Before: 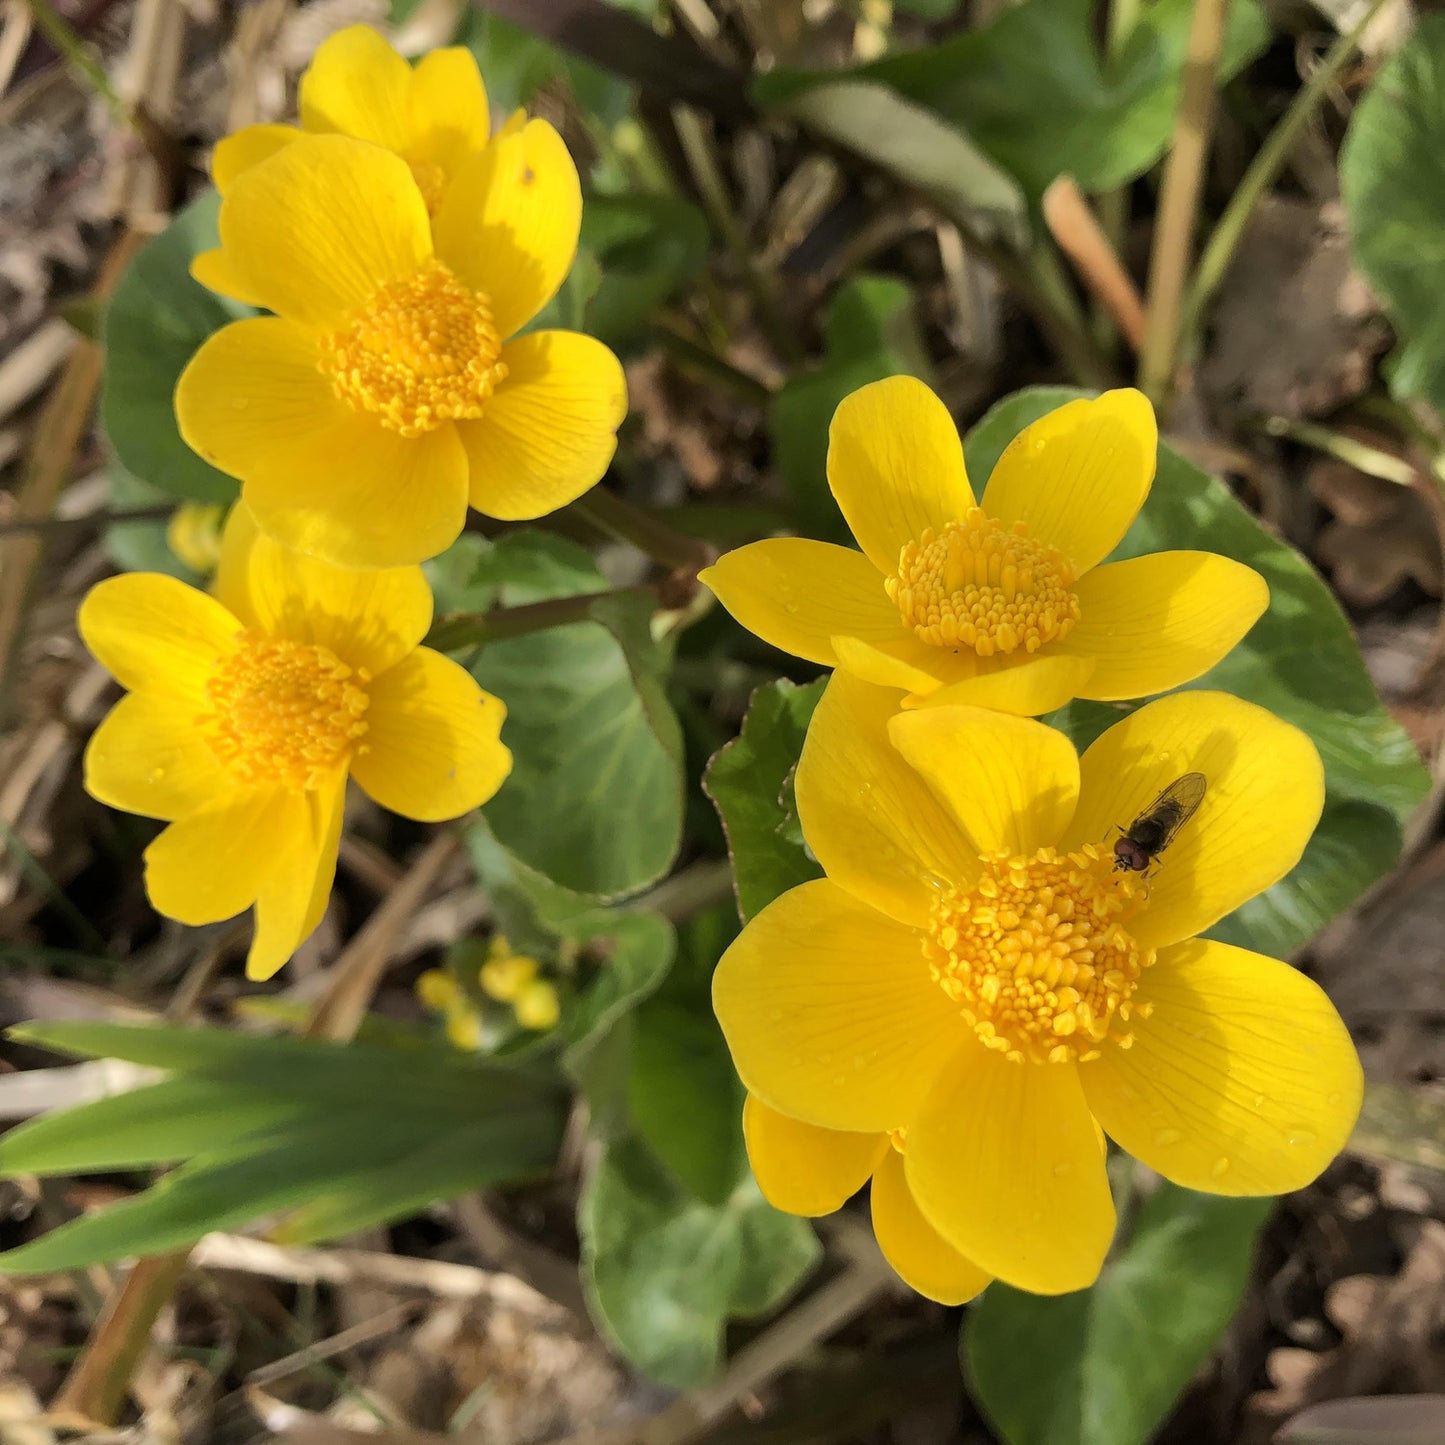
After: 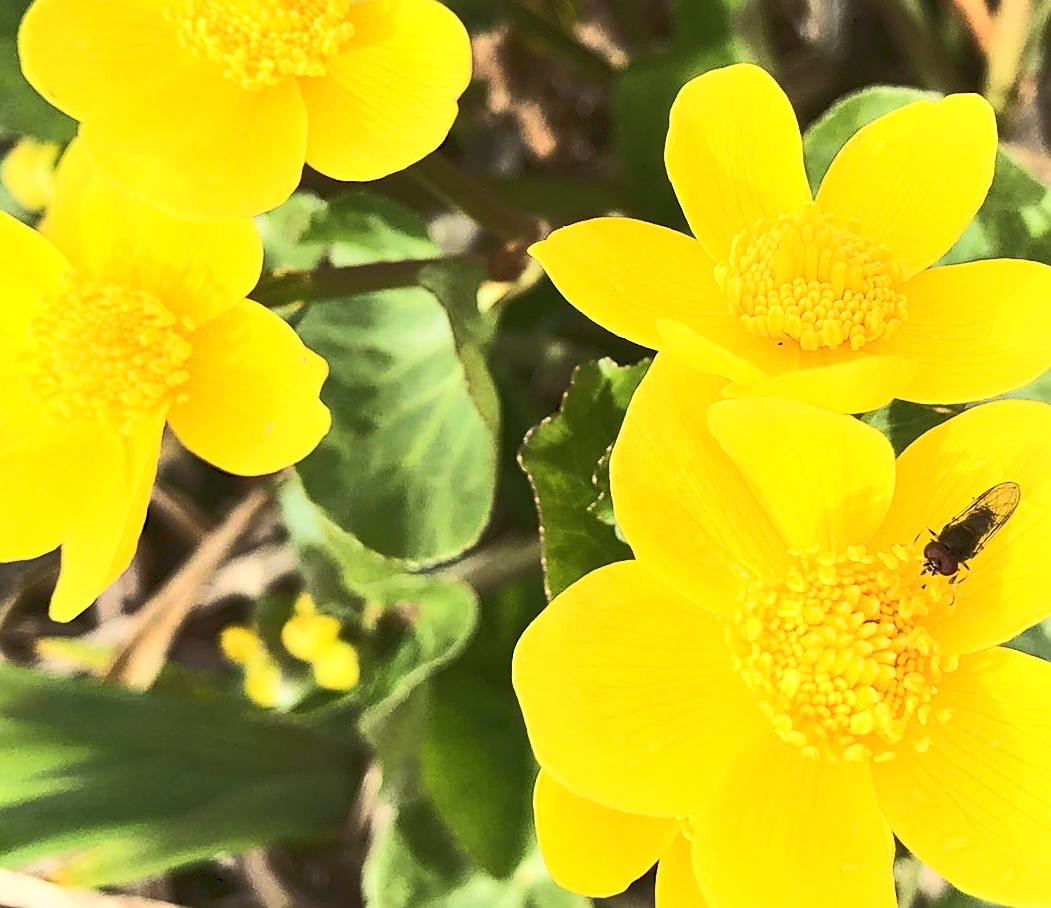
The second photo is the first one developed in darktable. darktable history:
sharpen: on, module defaults
base curve: curves: ch0 [(0, 0.015) (0.085, 0.116) (0.134, 0.298) (0.19, 0.545) (0.296, 0.764) (0.599, 0.982) (1, 1)]
crop and rotate: angle -4.16°, left 9.873%, top 20.639%, right 12.281%, bottom 12.077%
